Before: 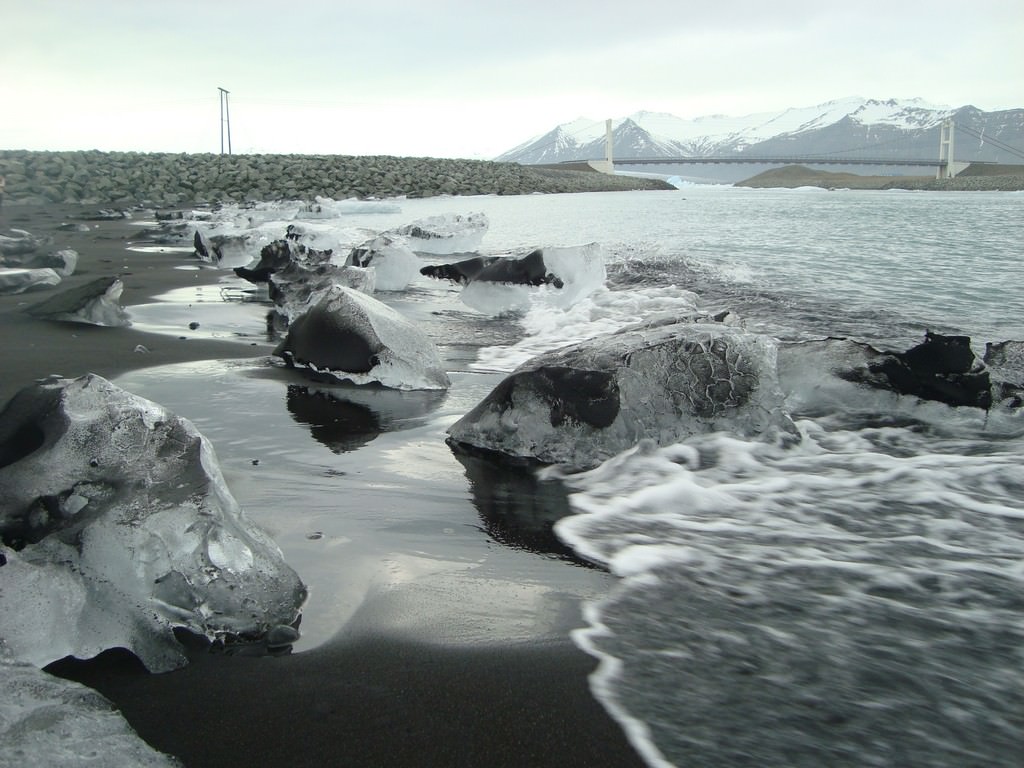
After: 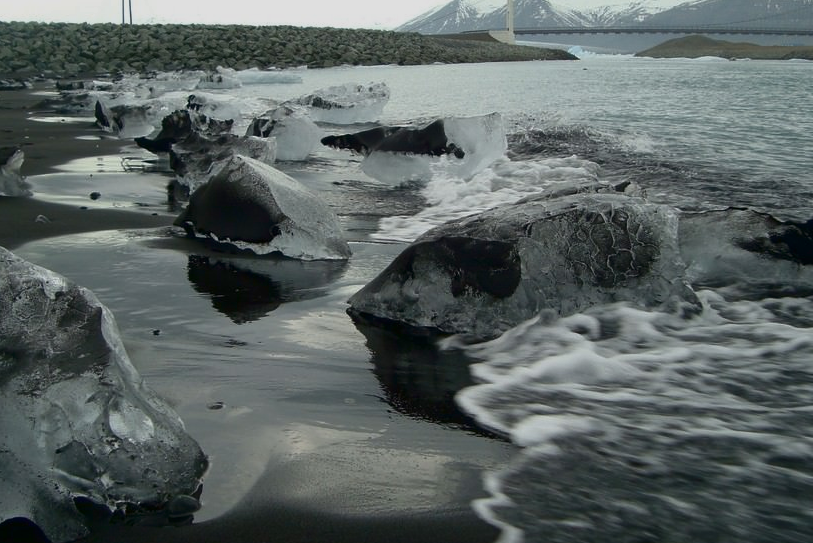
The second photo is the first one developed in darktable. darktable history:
tone equalizer: -8 EV 0.25 EV, -7 EV 0.417 EV, -6 EV 0.417 EV, -5 EV 0.25 EV, -3 EV -0.25 EV, -2 EV -0.417 EV, -1 EV -0.417 EV, +0 EV -0.25 EV, edges refinement/feathering 500, mask exposure compensation -1.57 EV, preserve details guided filter
crop: left 9.712%, top 16.928%, right 10.845%, bottom 12.332%
contrast brightness saturation: contrast 0.13, brightness -0.24, saturation 0.14
